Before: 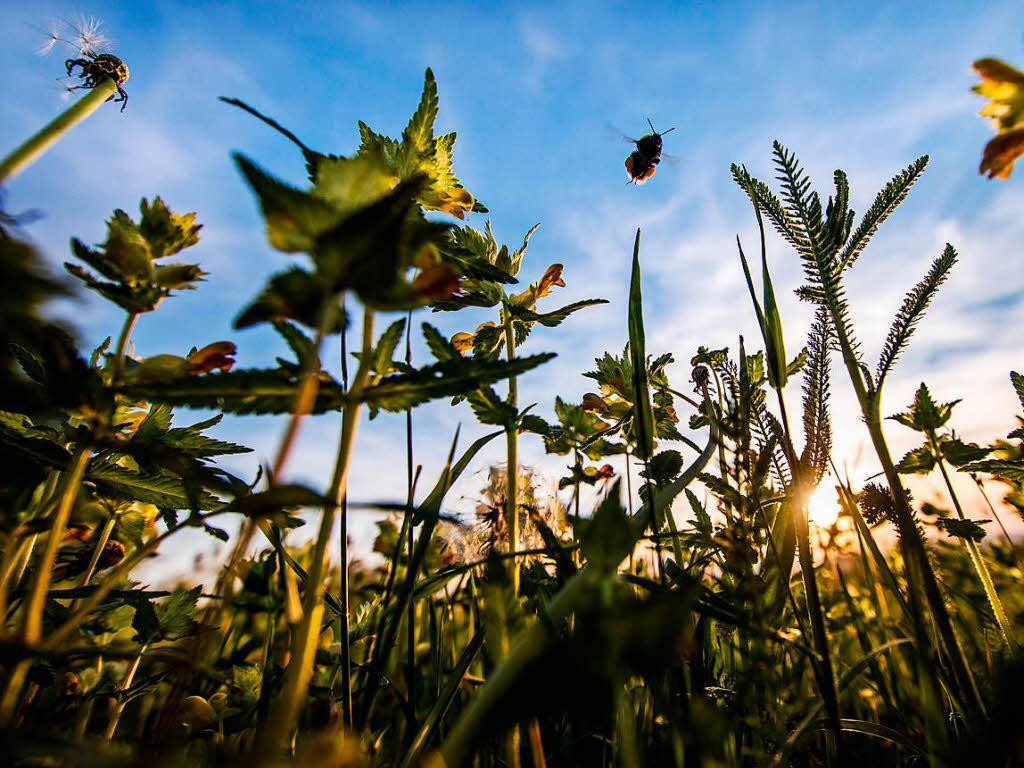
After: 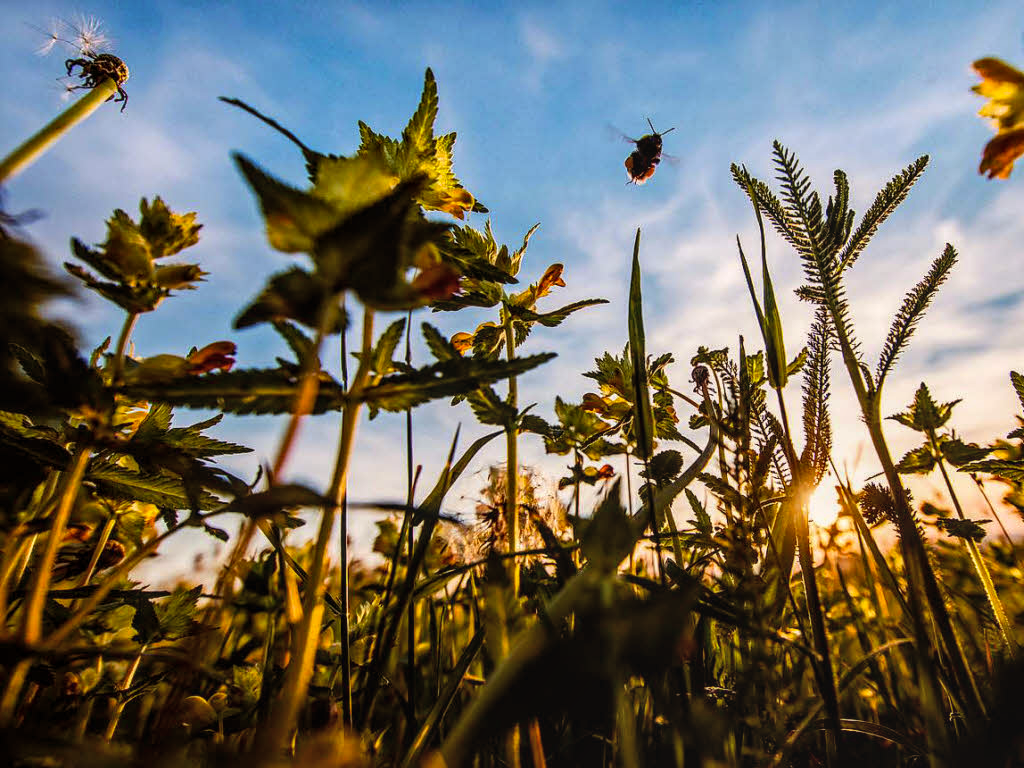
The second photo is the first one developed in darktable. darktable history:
color balance rgb: shadows lift › chroma 4.41%, shadows lift › hue 27°, power › chroma 2.5%, power › hue 70°, highlights gain › chroma 1%, highlights gain › hue 27°, saturation formula JzAzBz (2021)
local contrast: detail 117%
